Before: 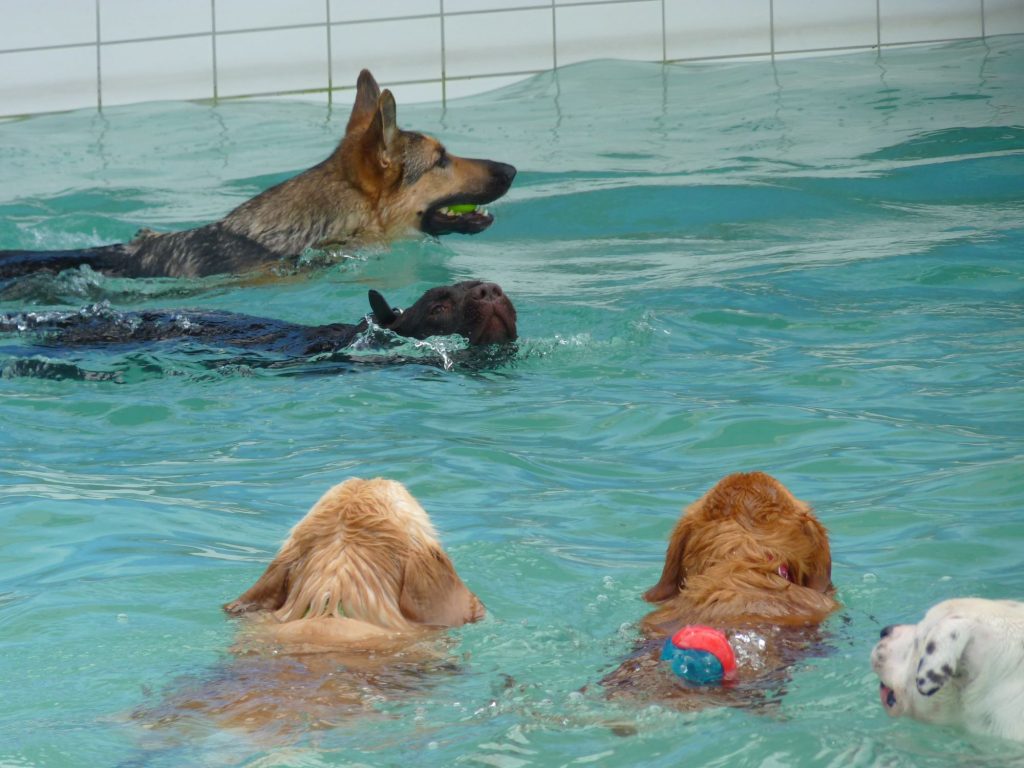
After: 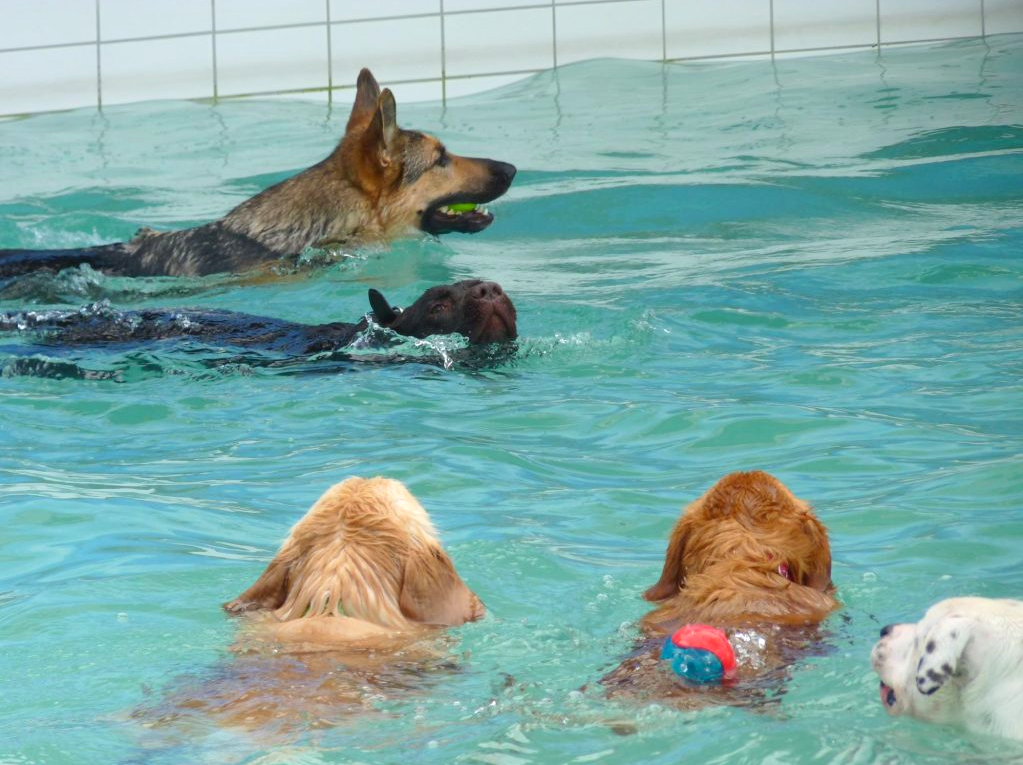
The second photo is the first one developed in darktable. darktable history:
exposure: exposure 0.209 EV, compensate exposure bias true, compensate highlight preservation false
crop: top 0.195%, bottom 0.156%
contrast brightness saturation: contrast 0.102, brightness 0.036, saturation 0.088
